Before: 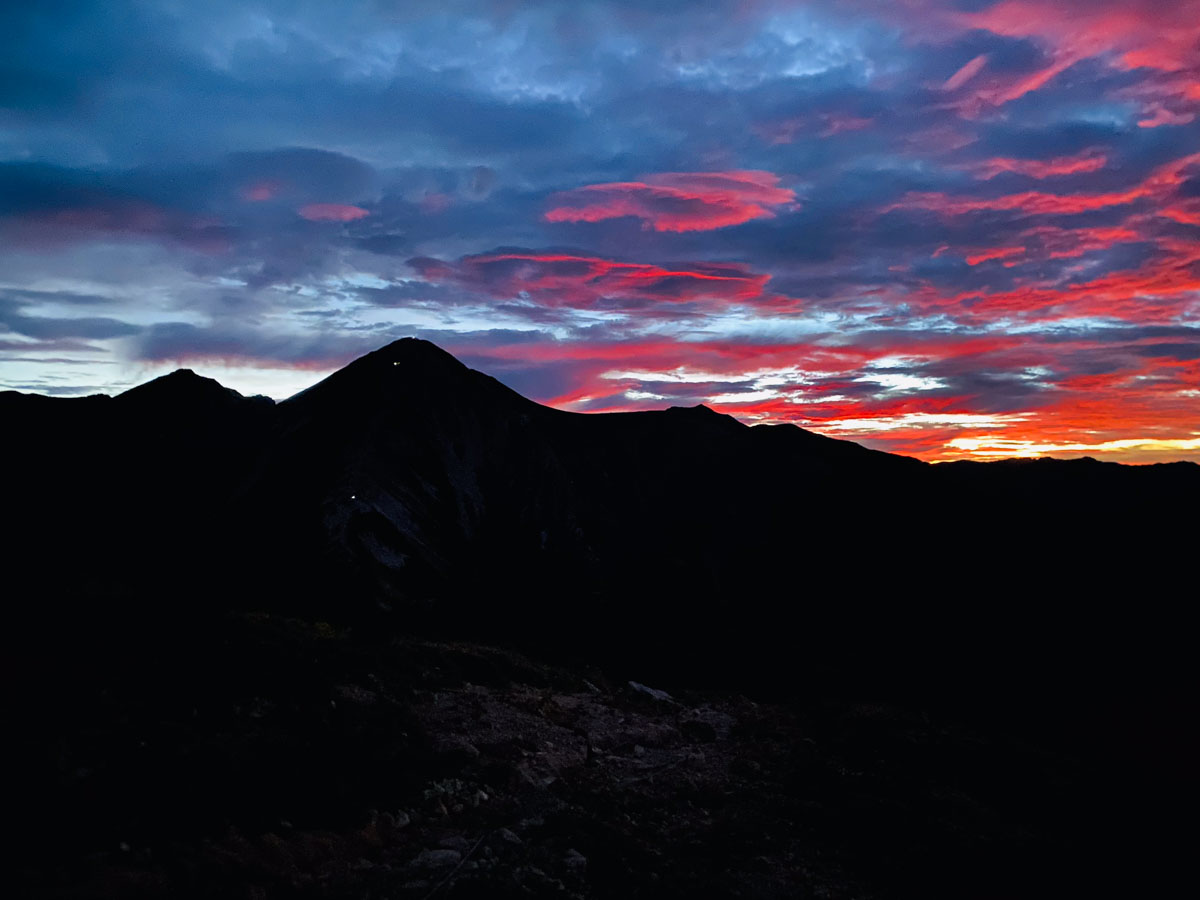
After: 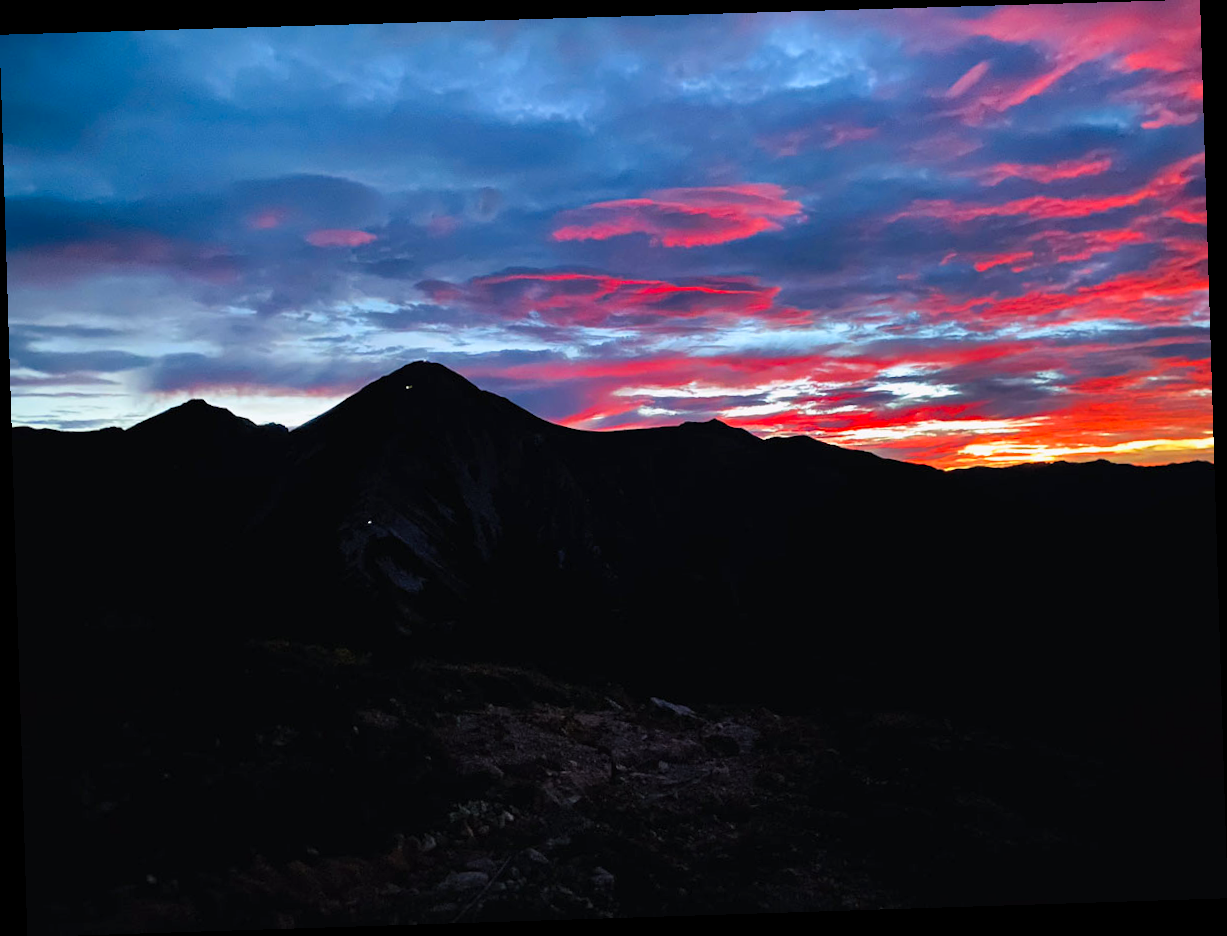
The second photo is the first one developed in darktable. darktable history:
rotate and perspective: rotation -1.77°, lens shift (horizontal) 0.004, automatic cropping off
contrast brightness saturation: contrast 0.07, brightness 0.08, saturation 0.18
tone equalizer: on, module defaults
